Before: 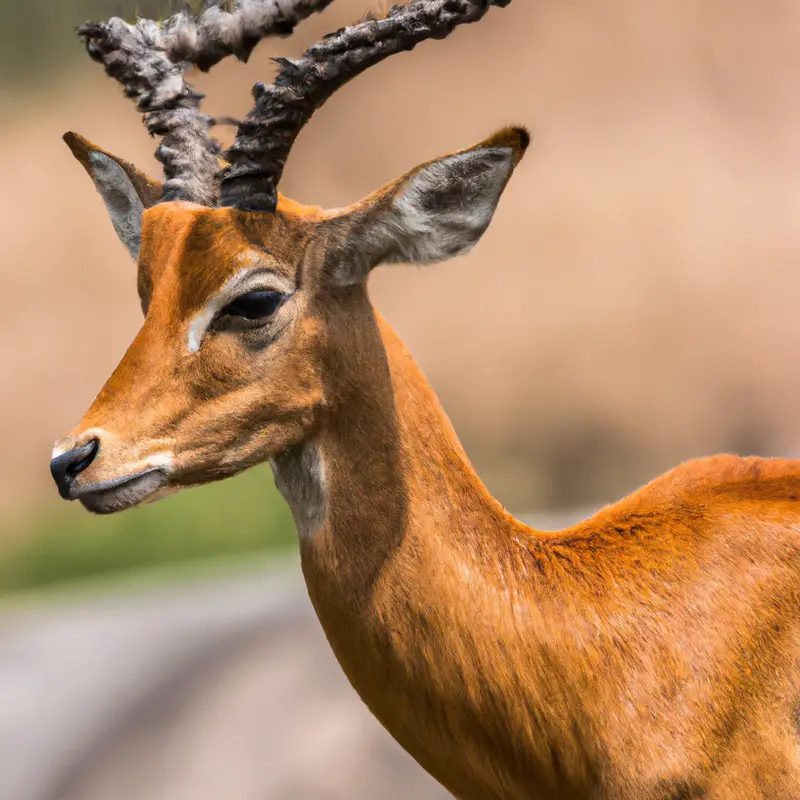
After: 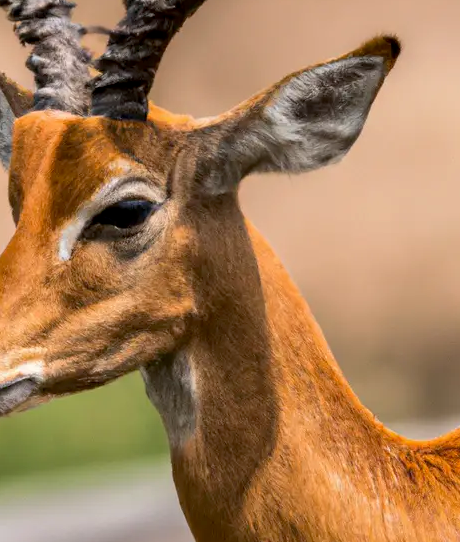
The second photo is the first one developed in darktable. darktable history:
exposure: black level correction 0.005, exposure 0.016 EV, compensate exposure bias true, compensate highlight preservation false
crop: left 16.221%, top 11.393%, right 26.22%, bottom 20.824%
